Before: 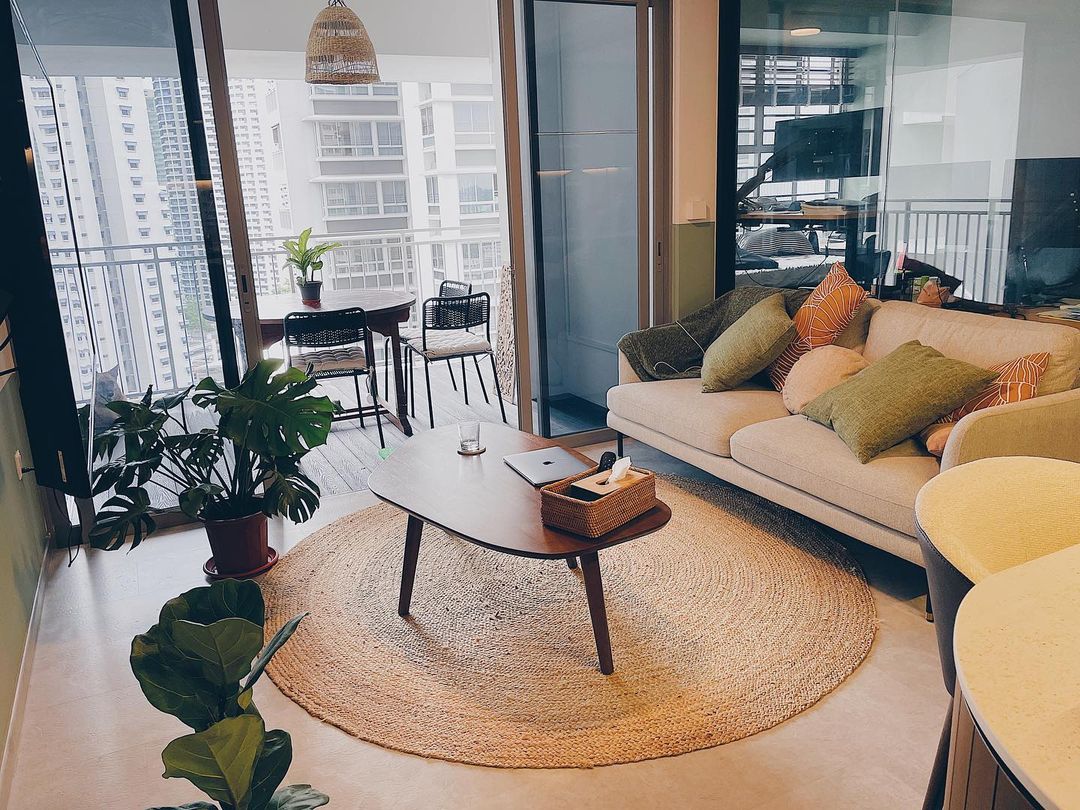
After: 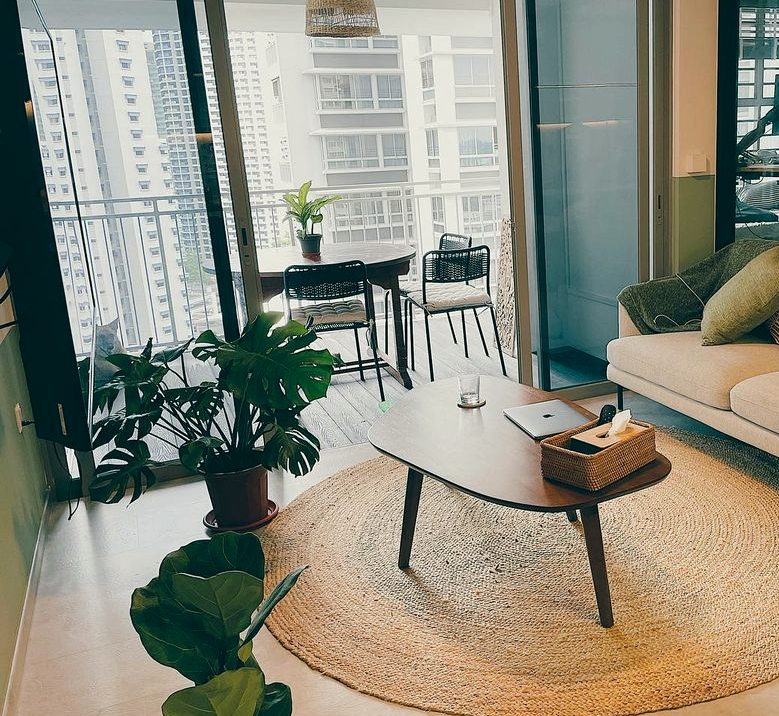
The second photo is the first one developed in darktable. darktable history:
crop: top 5.807%, right 27.835%, bottom 5.796%
color balance rgb: shadows lift › chroma 11.574%, shadows lift › hue 134.24°, highlights gain › luminance 6.083%, highlights gain › chroma 2.517%, highlights gain › hue 92.06°, perceptual saturation grading › global saturation 0.796%
exposure: black level correction 0.001, compensate highlight preservation false
